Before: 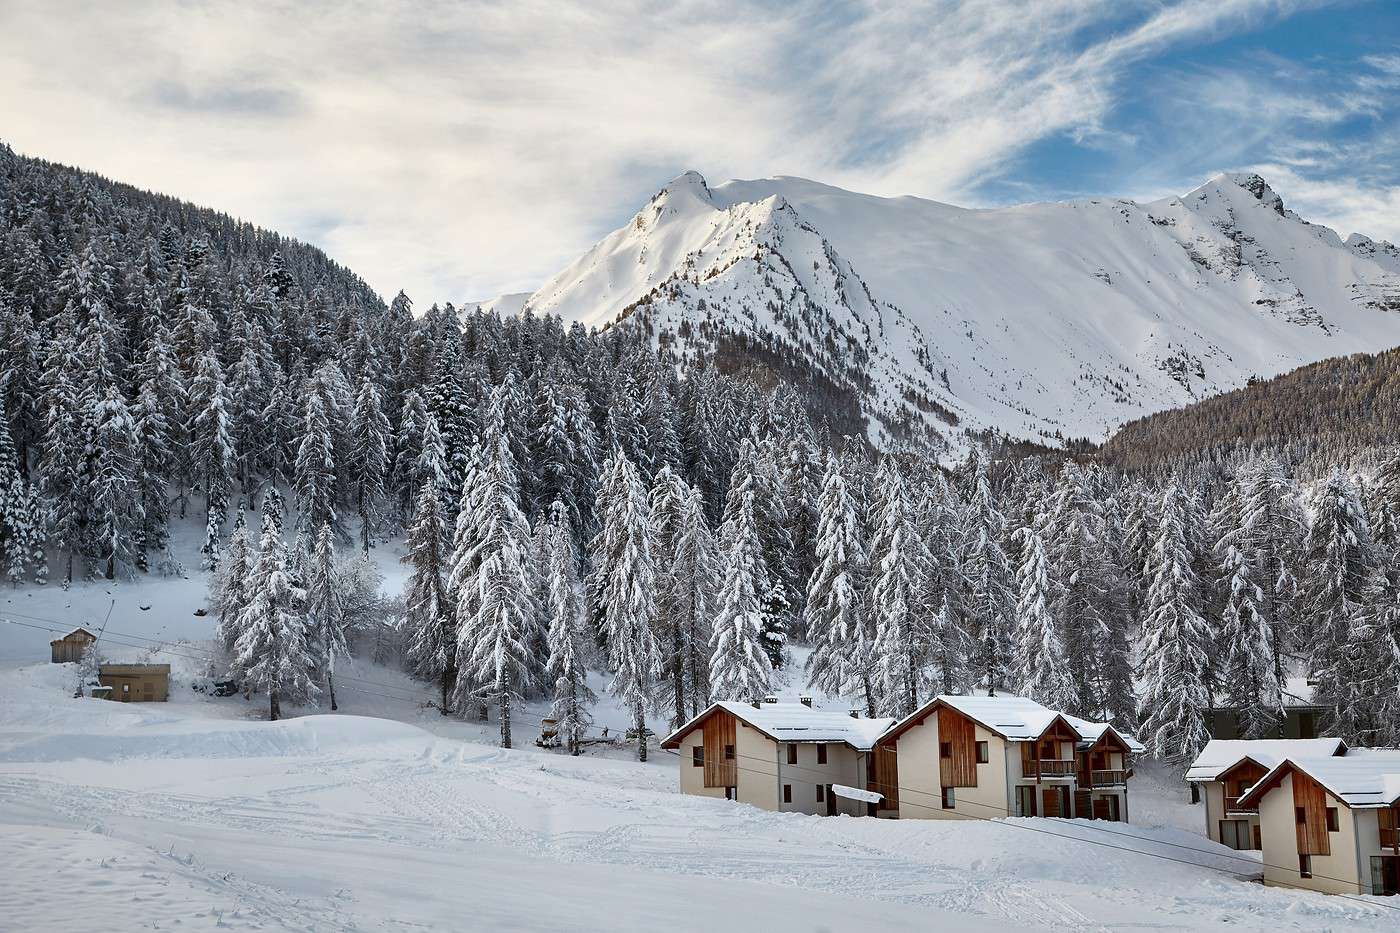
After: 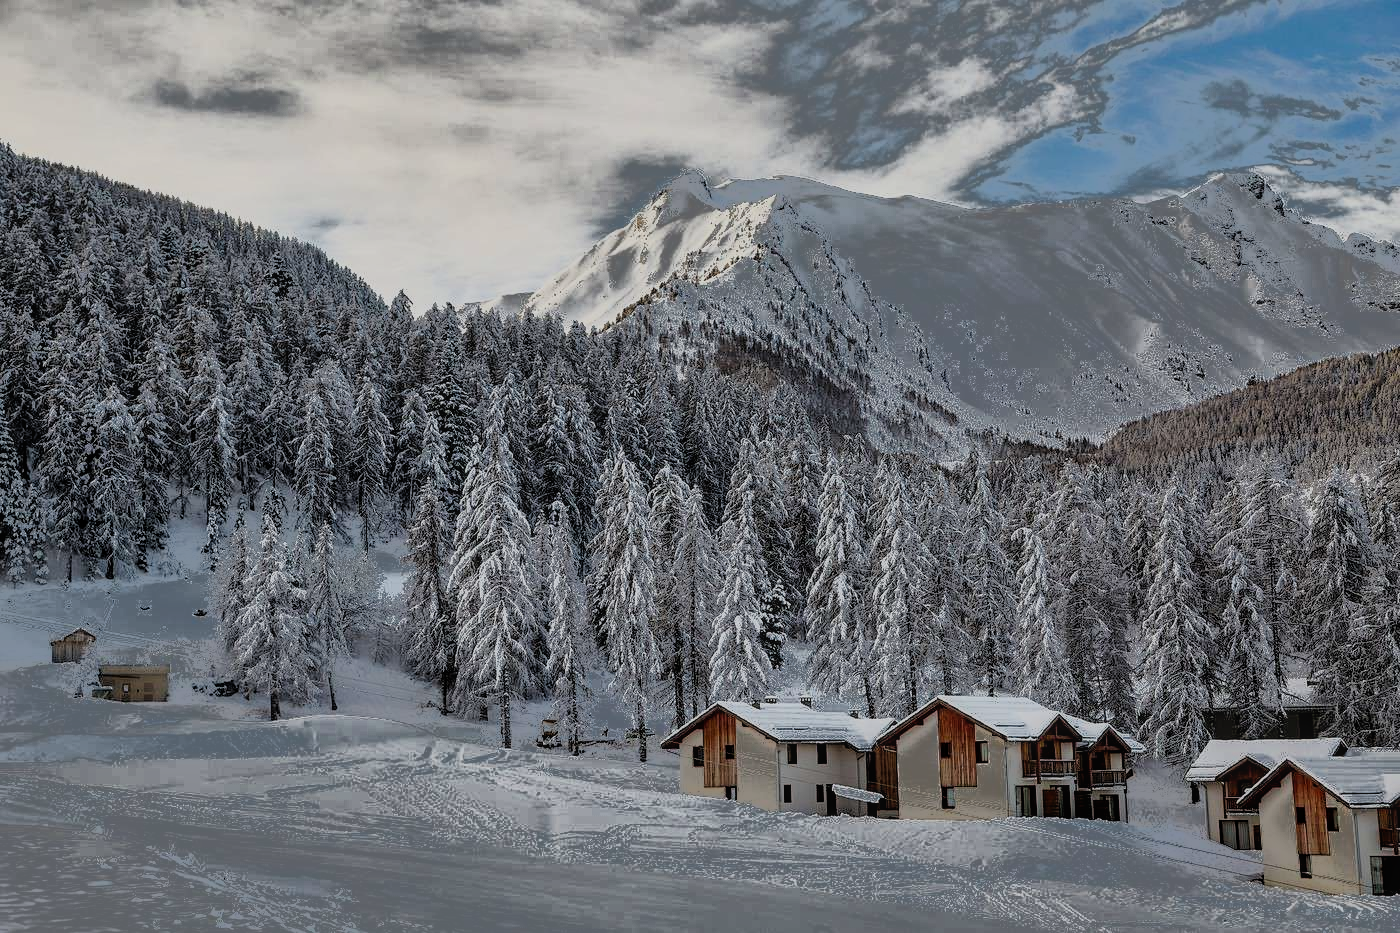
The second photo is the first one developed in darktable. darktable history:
filmic rgb: black relative exposure -4.88 EV, hardness 2.82
white balance: emerald 1
fill light: exposure -0.73 EV, center 0.69, width 2.2
shadows and highlights: shadows 32, highlights -32, soften with gaussian
local contrast: detail 110%
